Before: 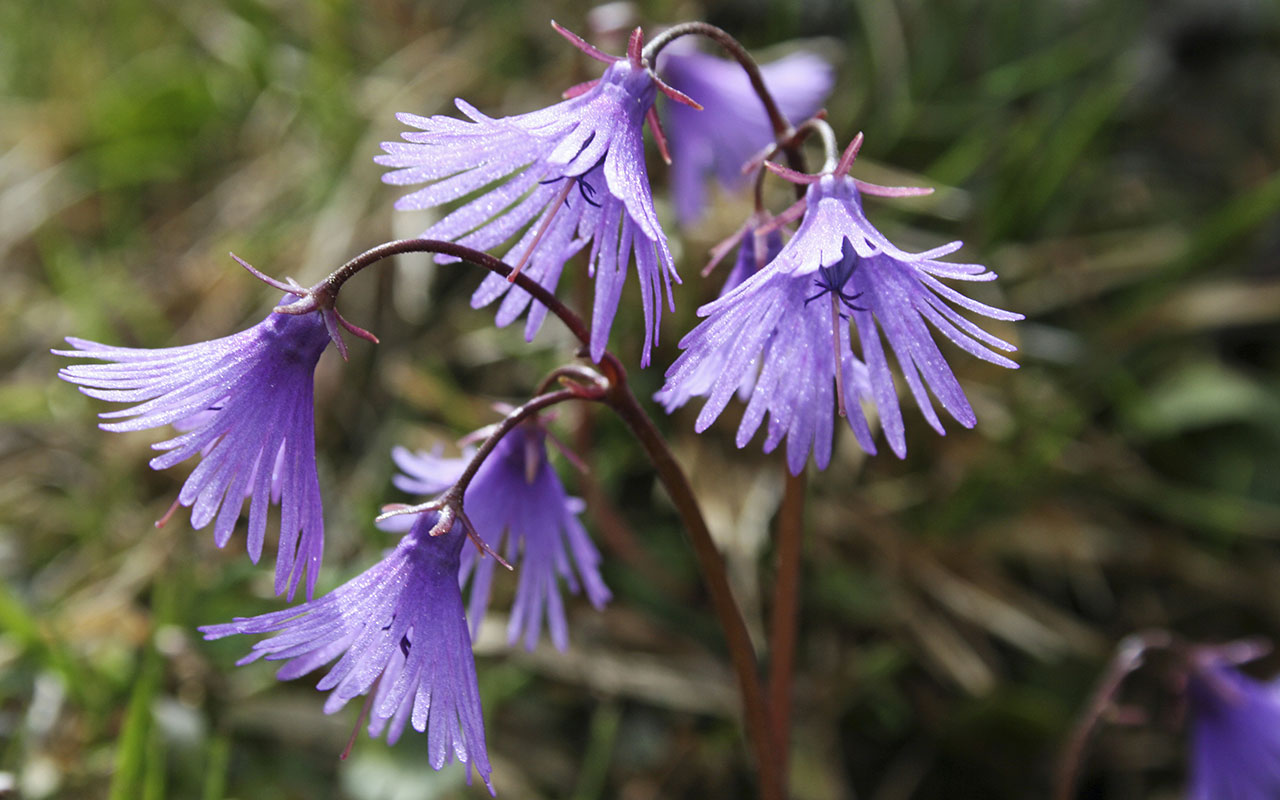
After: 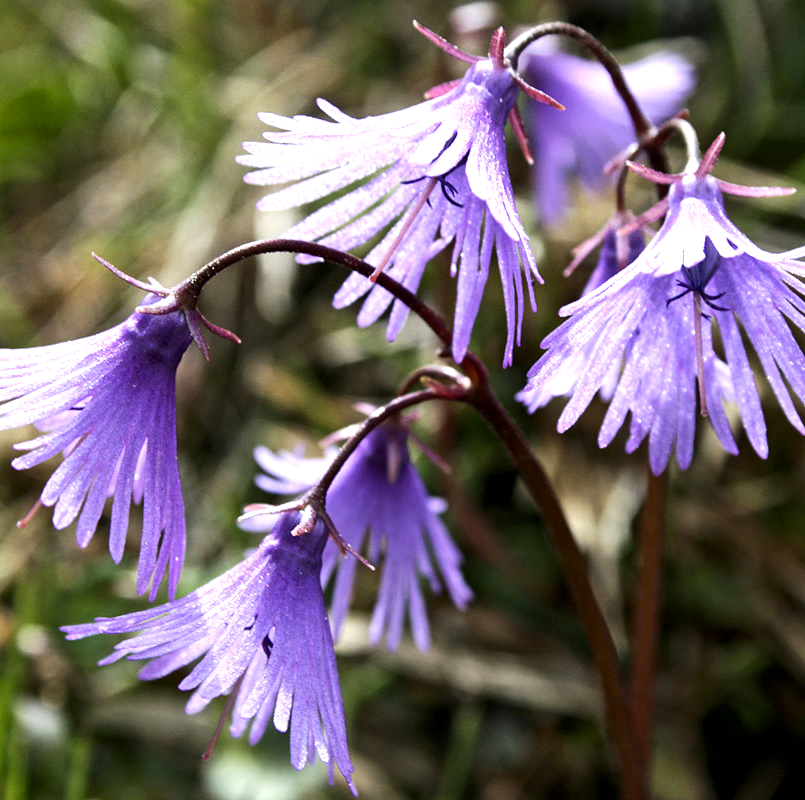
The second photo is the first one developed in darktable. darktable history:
tone equalizer: -8 EV -0.767 EV, -7 EV -0.688 EV, -6 EV -0.62 EV, -5 EV -0.421 EV, -3 EV 0.382 EV, -2 EV 0.6 EV, -1 EV 0.68 EV, +0 EV 0.74 EV, edges refinement/feathering 500, mask exposure compensation -1.57 EV, preserve details no
exposure: black level correction 0.008, exposure 0.105 EV, compensate exposure bias true, compensate highlight preservation false
crop: left 10.788%, right 26.306%
